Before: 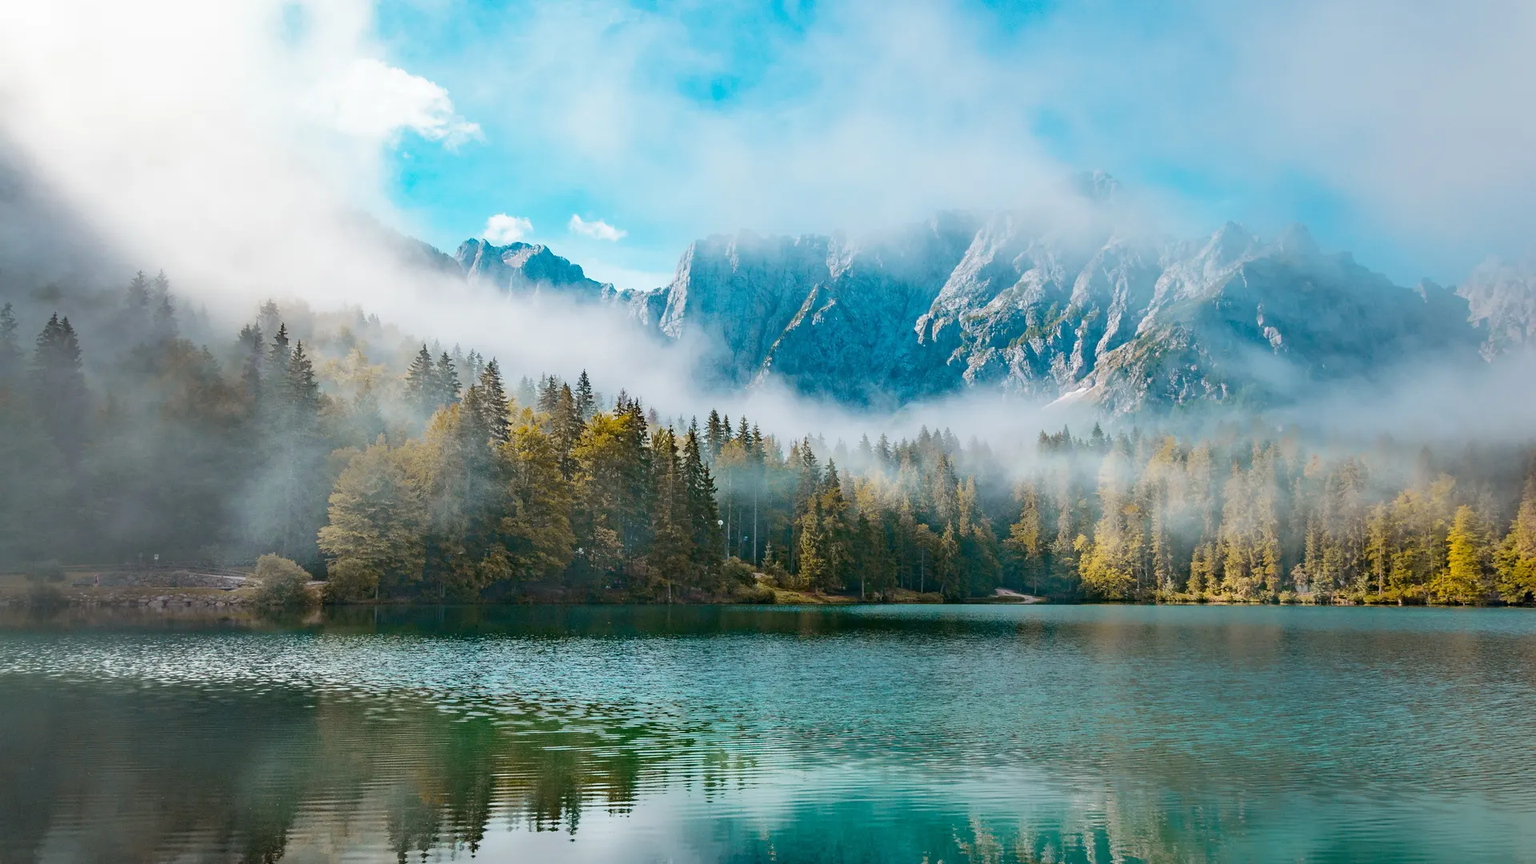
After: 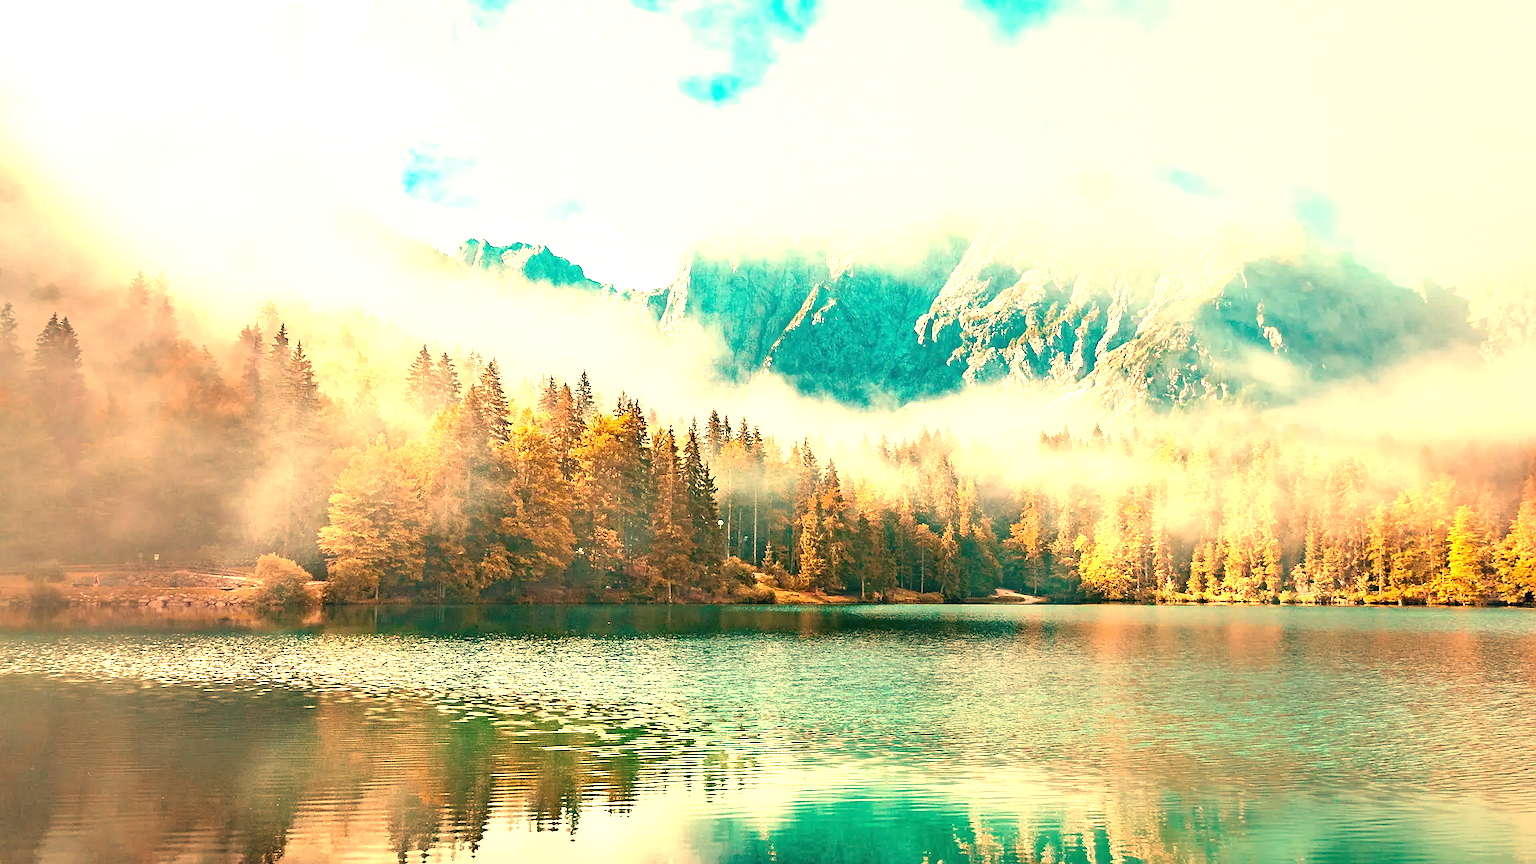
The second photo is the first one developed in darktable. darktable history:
sharpen: radius 1, threshold 1
white balance: red 1.467, blue 0.684
exposure: black level correction 0, exposure 1.379 EV, compensate exposure bias true, compensate highlight preservation false
